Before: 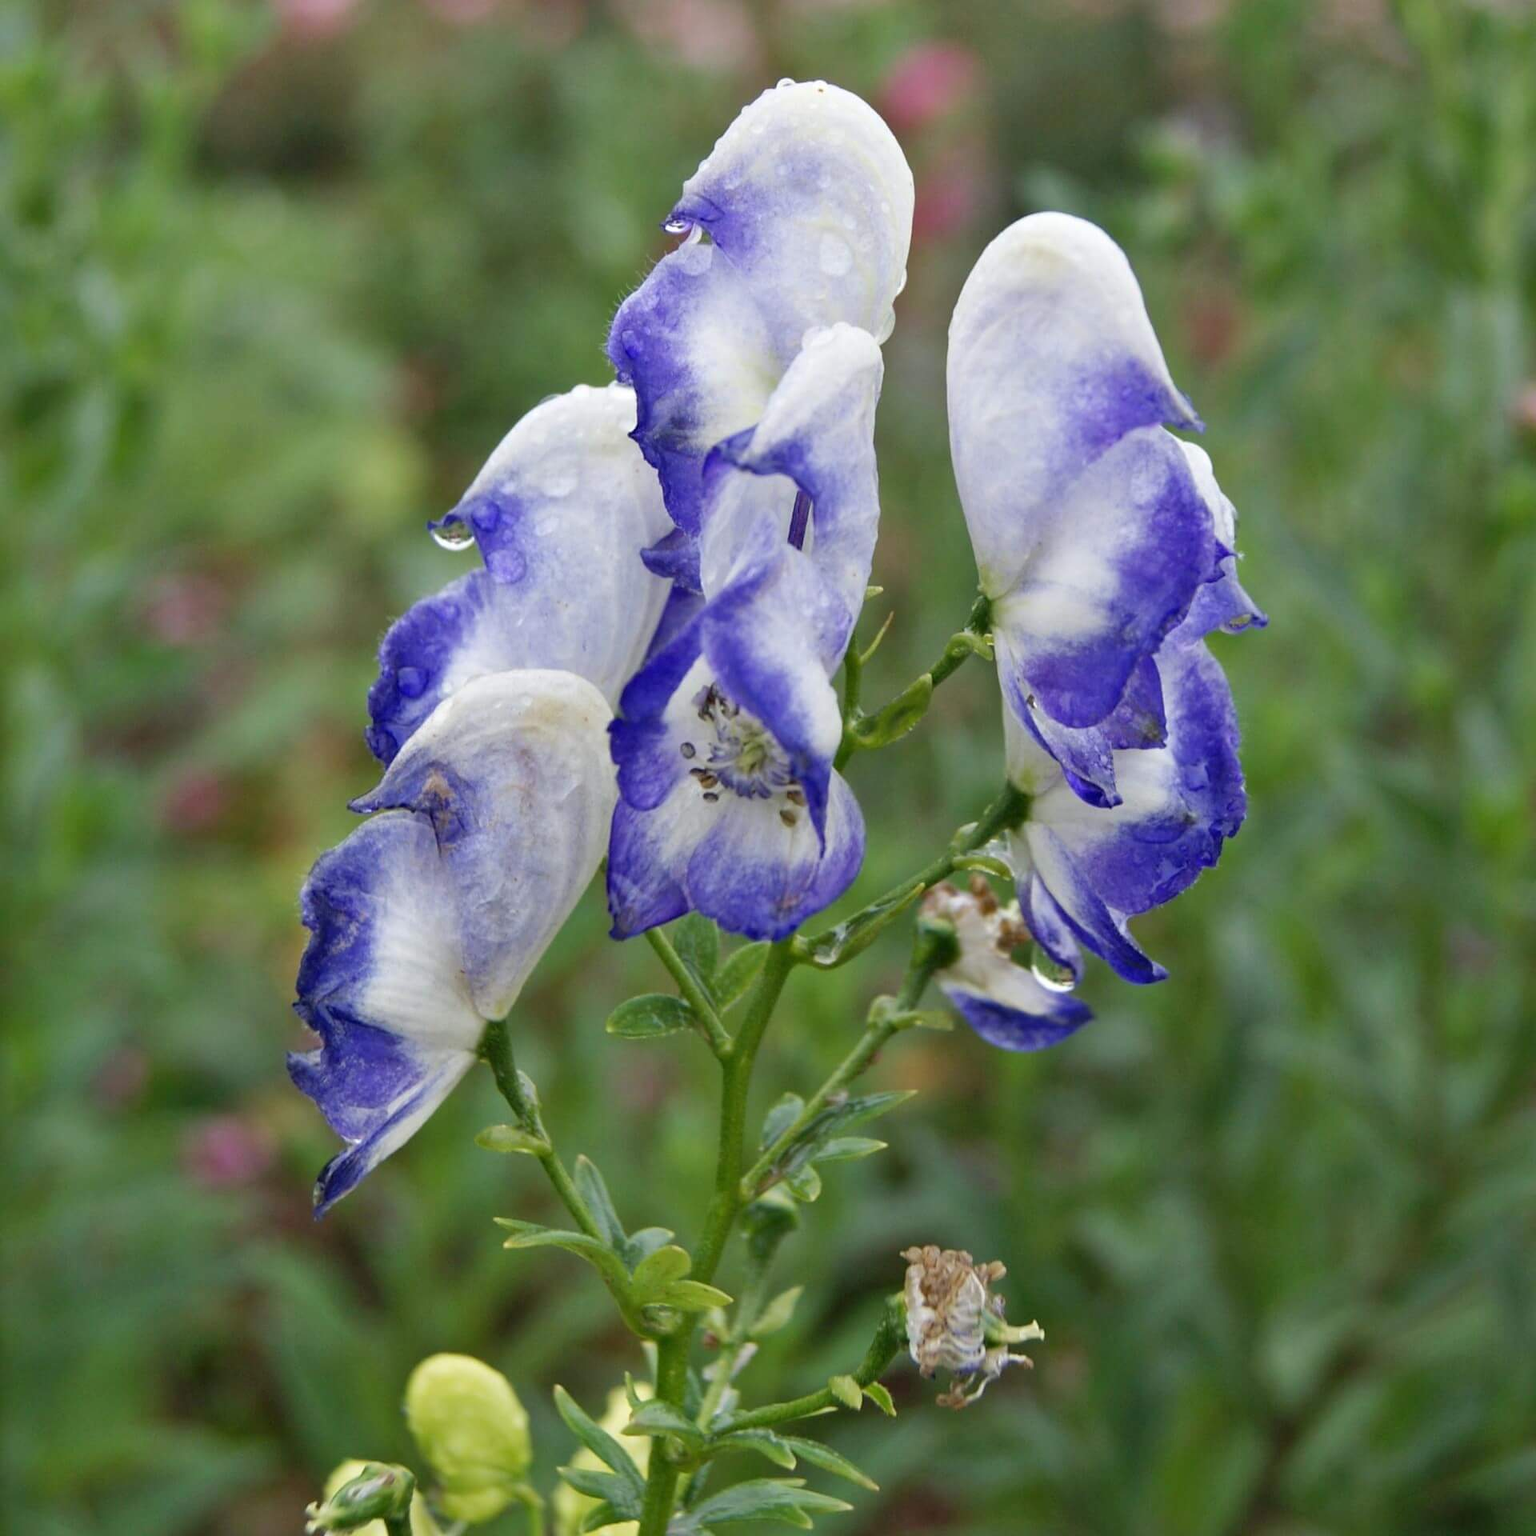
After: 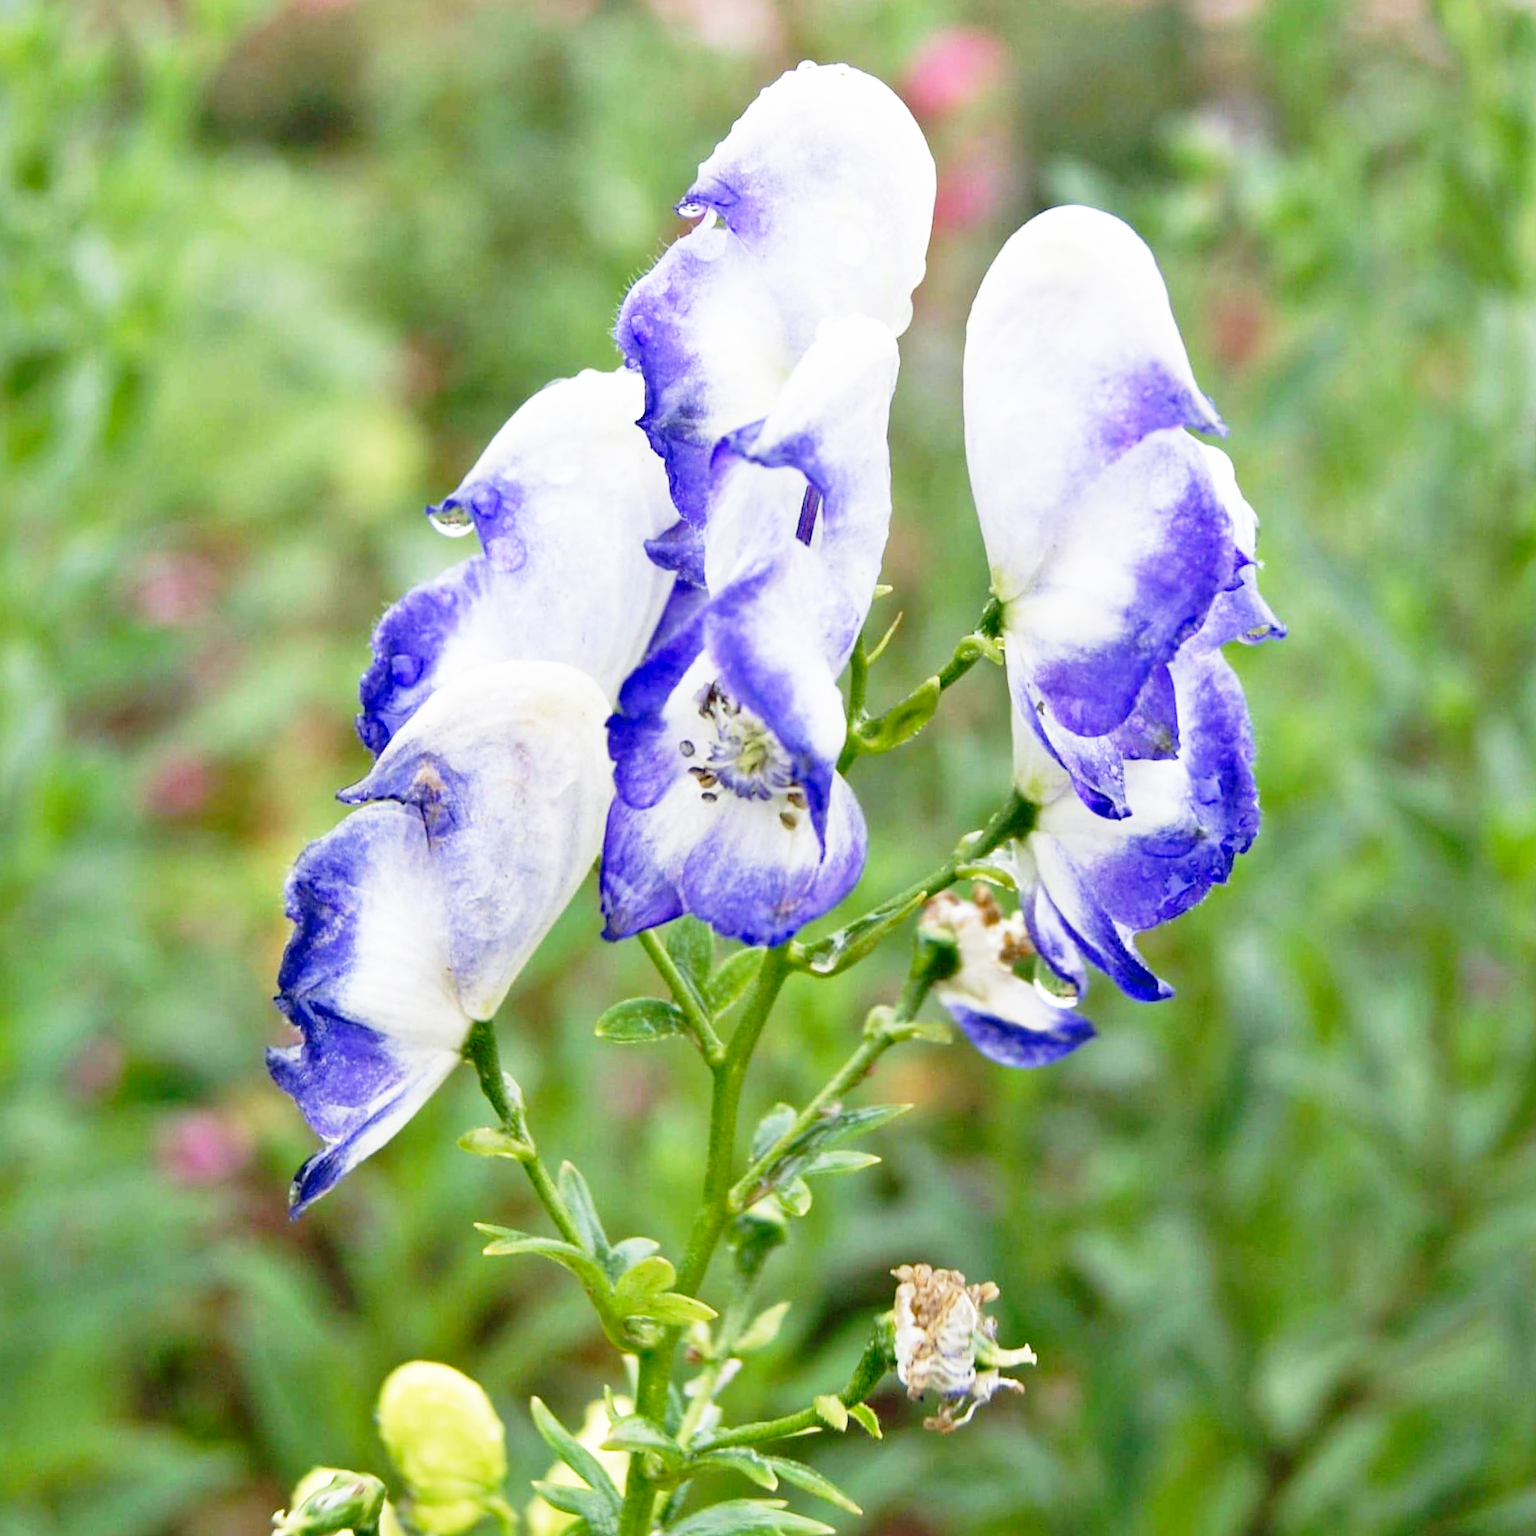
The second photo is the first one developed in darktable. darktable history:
crop and rotate: angle -1.61°
base curve: curves: ch0 [(0, 0) (0.012, 0.01) (0.073, 0.168) (0.31, 0.711) (0.645, 0.957) (1, 1)], preserve colors none
